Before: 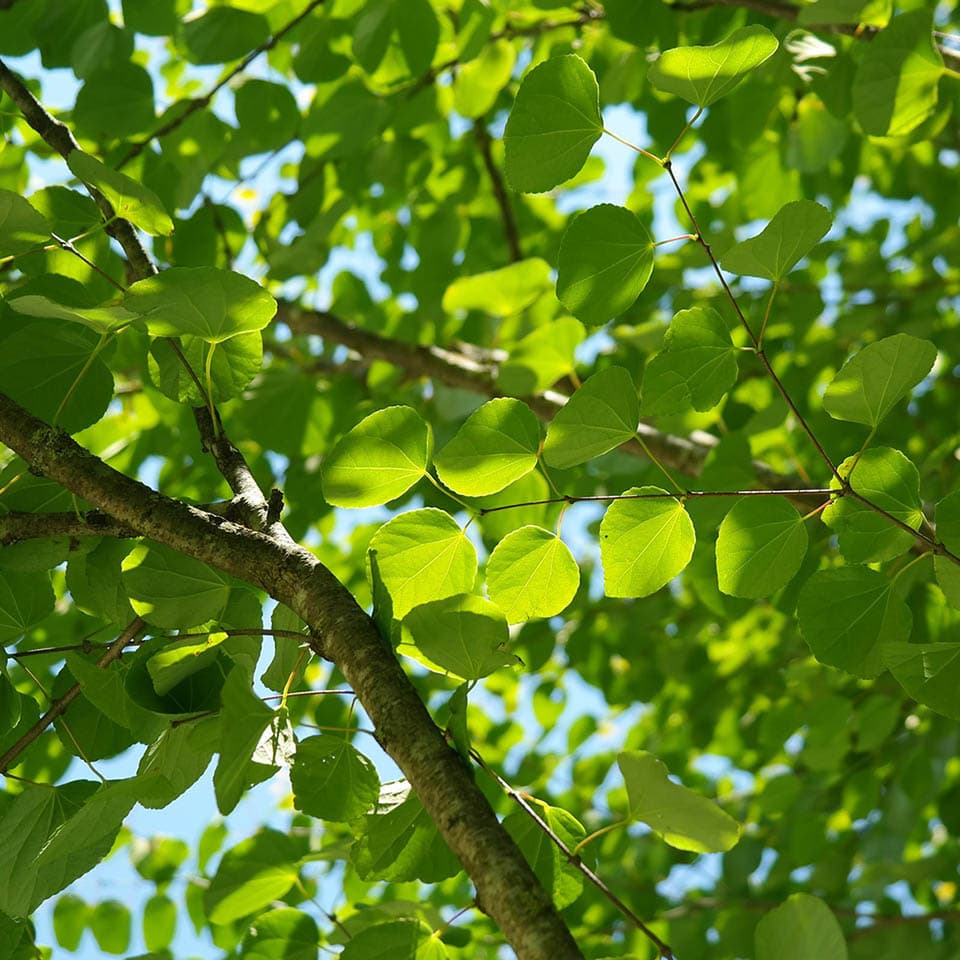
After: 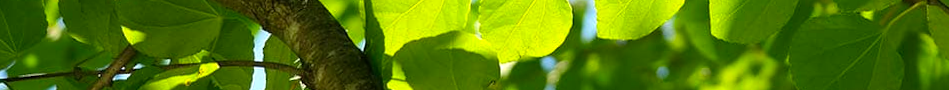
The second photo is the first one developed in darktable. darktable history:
color balance: contrast 8.5%, output saturation 105%
crop and rotate: top 59.084%, bottom 30.916%
rotate and perspective: rotation 1.57°, crop left 0.018, crop right 0.982, crop top 0.039, crop bottom 0.961
